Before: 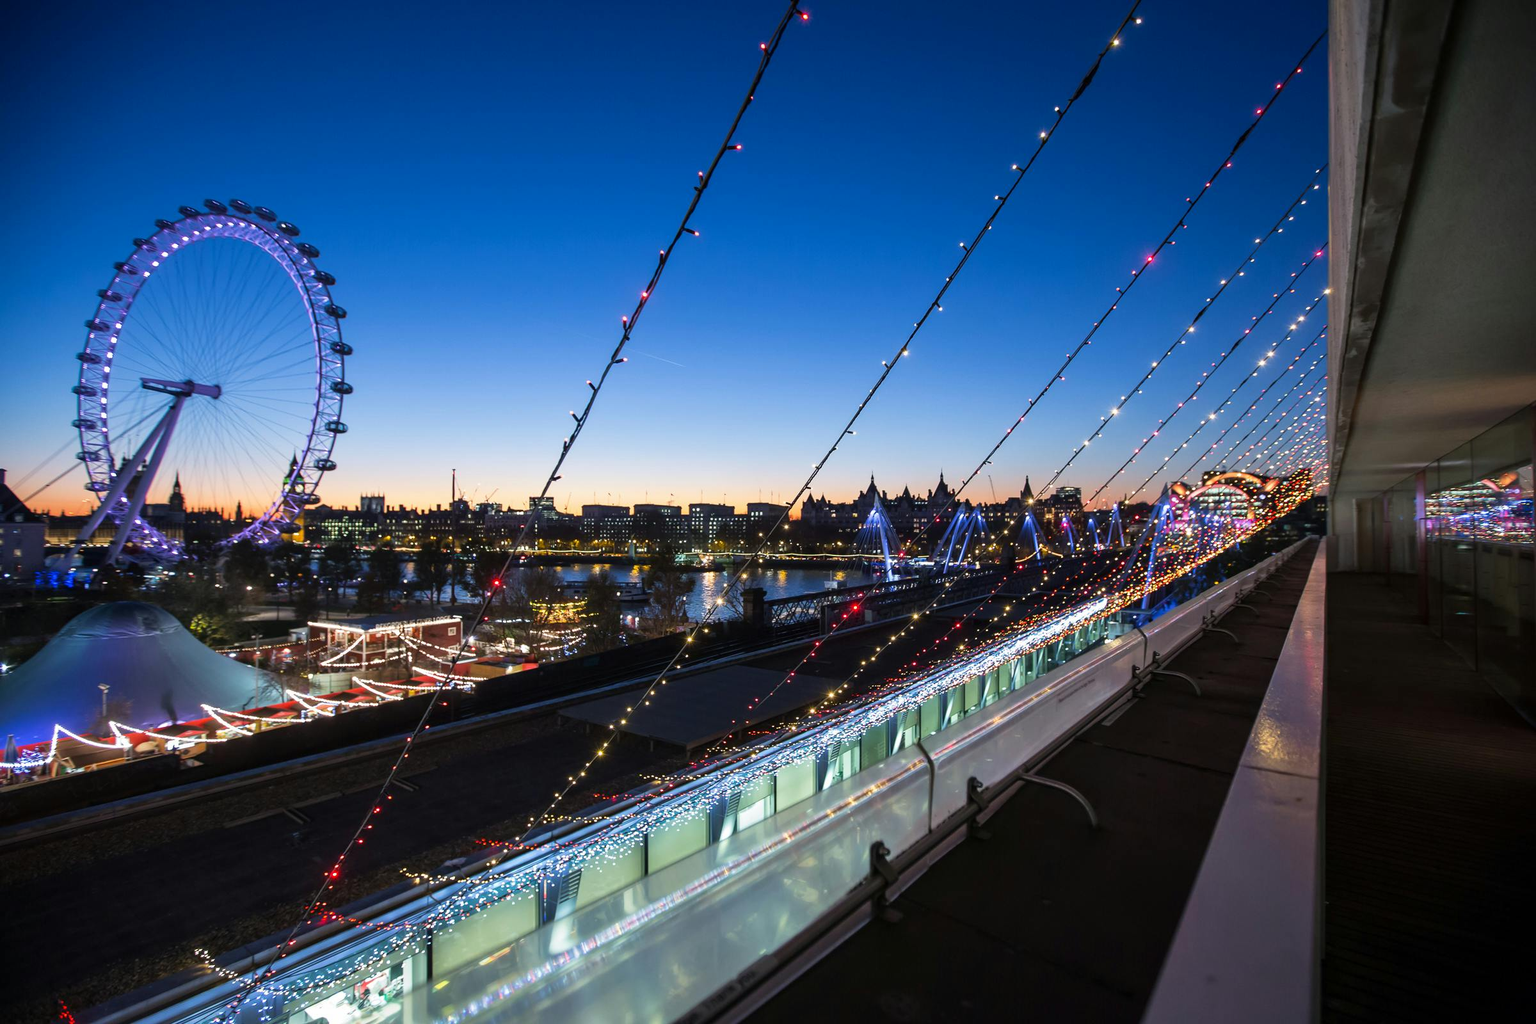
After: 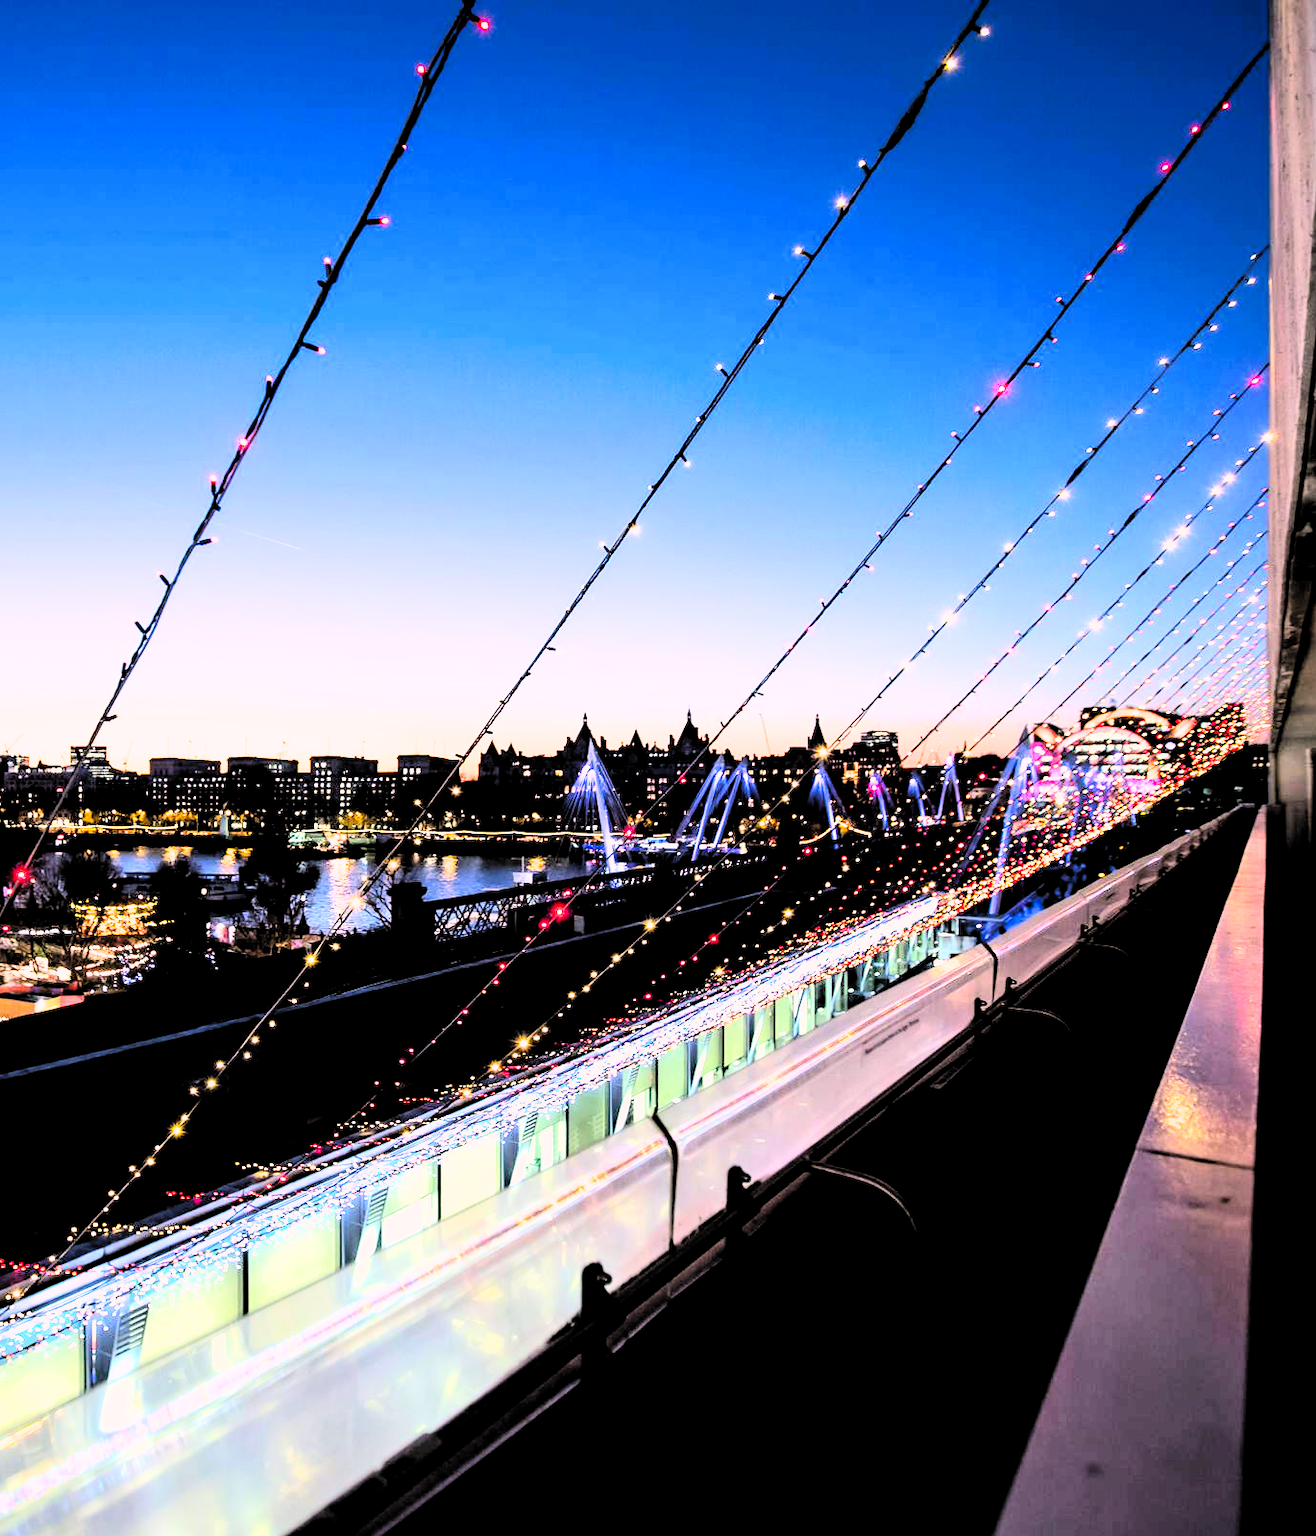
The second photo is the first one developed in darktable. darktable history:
exposure: exposure 1 EV, compensate exposure bias true, compensate highlight preservation false
contrast brightness saturation: contrast 0.235, brightness 0.25, saturation 0.391
color correction: highlights a* 12.79, highlights b* 5.47
crop: left 31.449%, top 0.007%, right 11.452%
filmic rgb: middle gray luminance 13.68%, black relative exposure -1.9 EV, white relative exposure 3.12 EV, target black luminance 0%, hardness 1.8, latitude 58.37%, contrast 1.729, highlights saturation mix 4.24%, shadows ↔ highlights balance -36.99%, iterations of high-quality reconstruction 10
